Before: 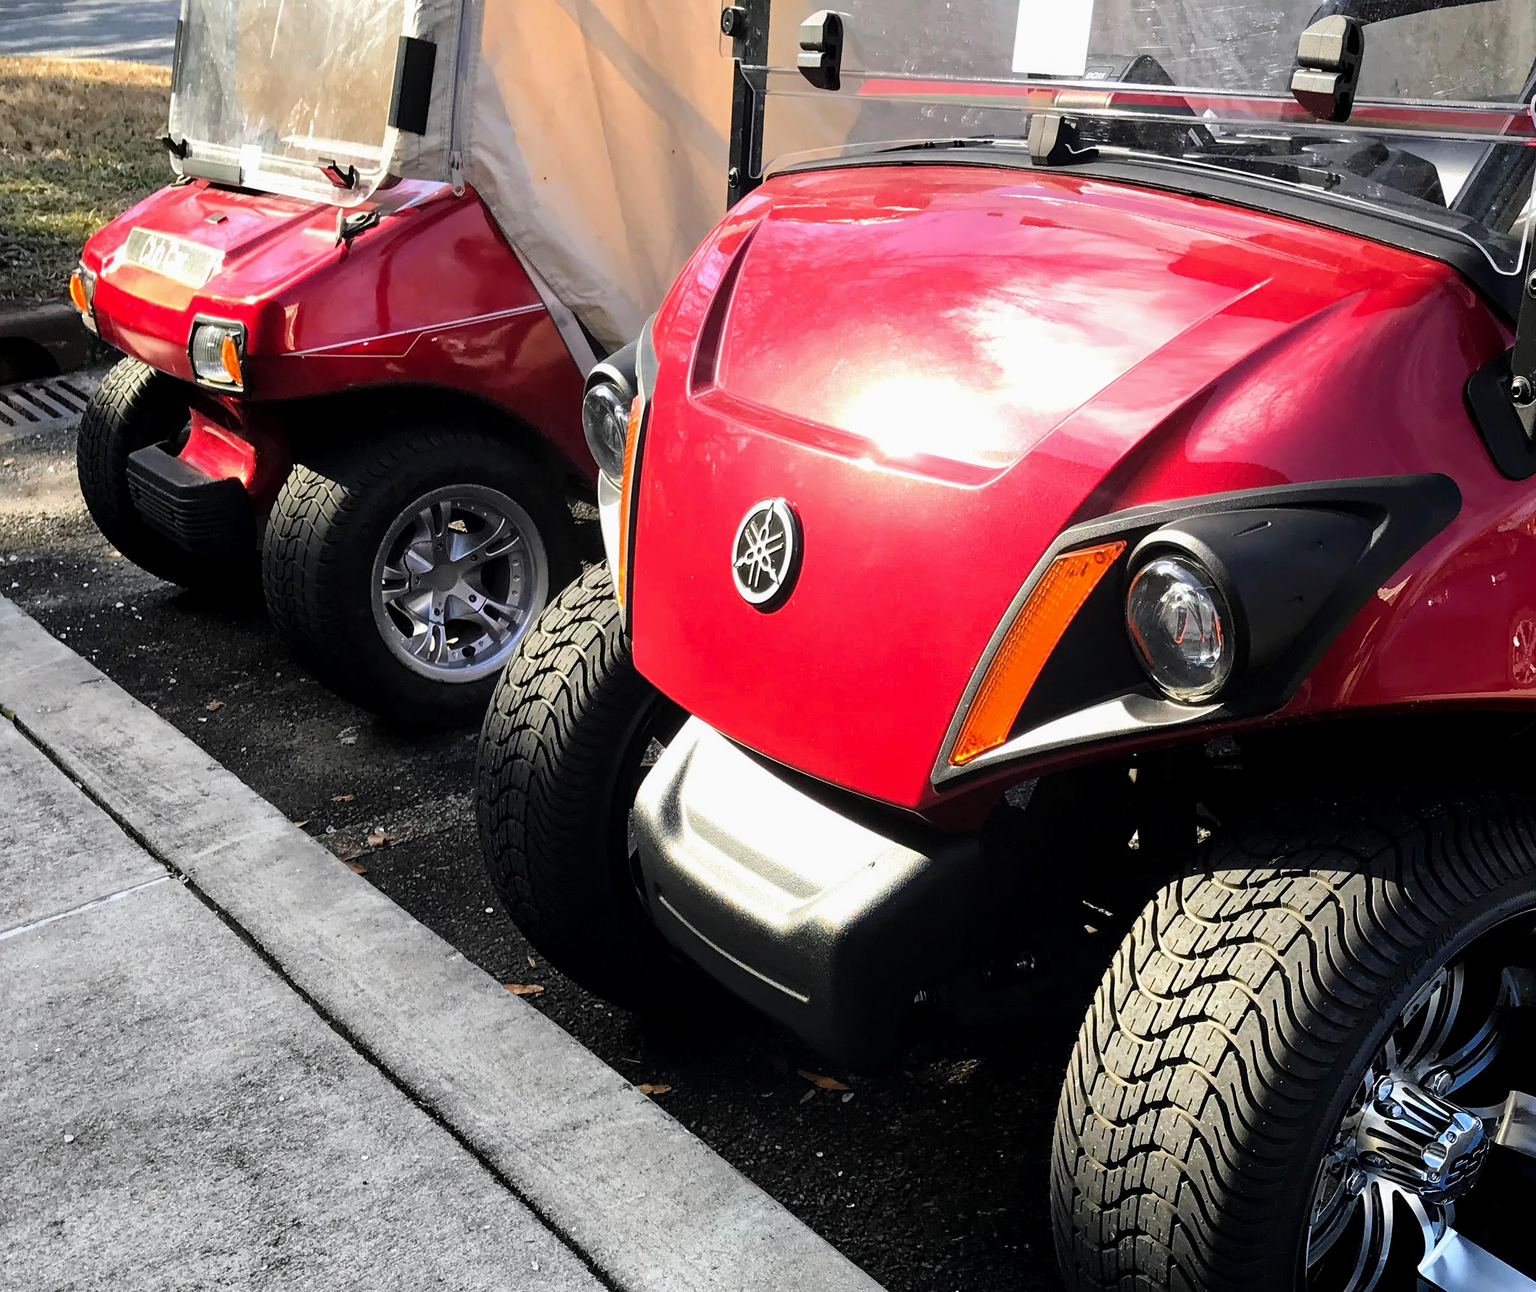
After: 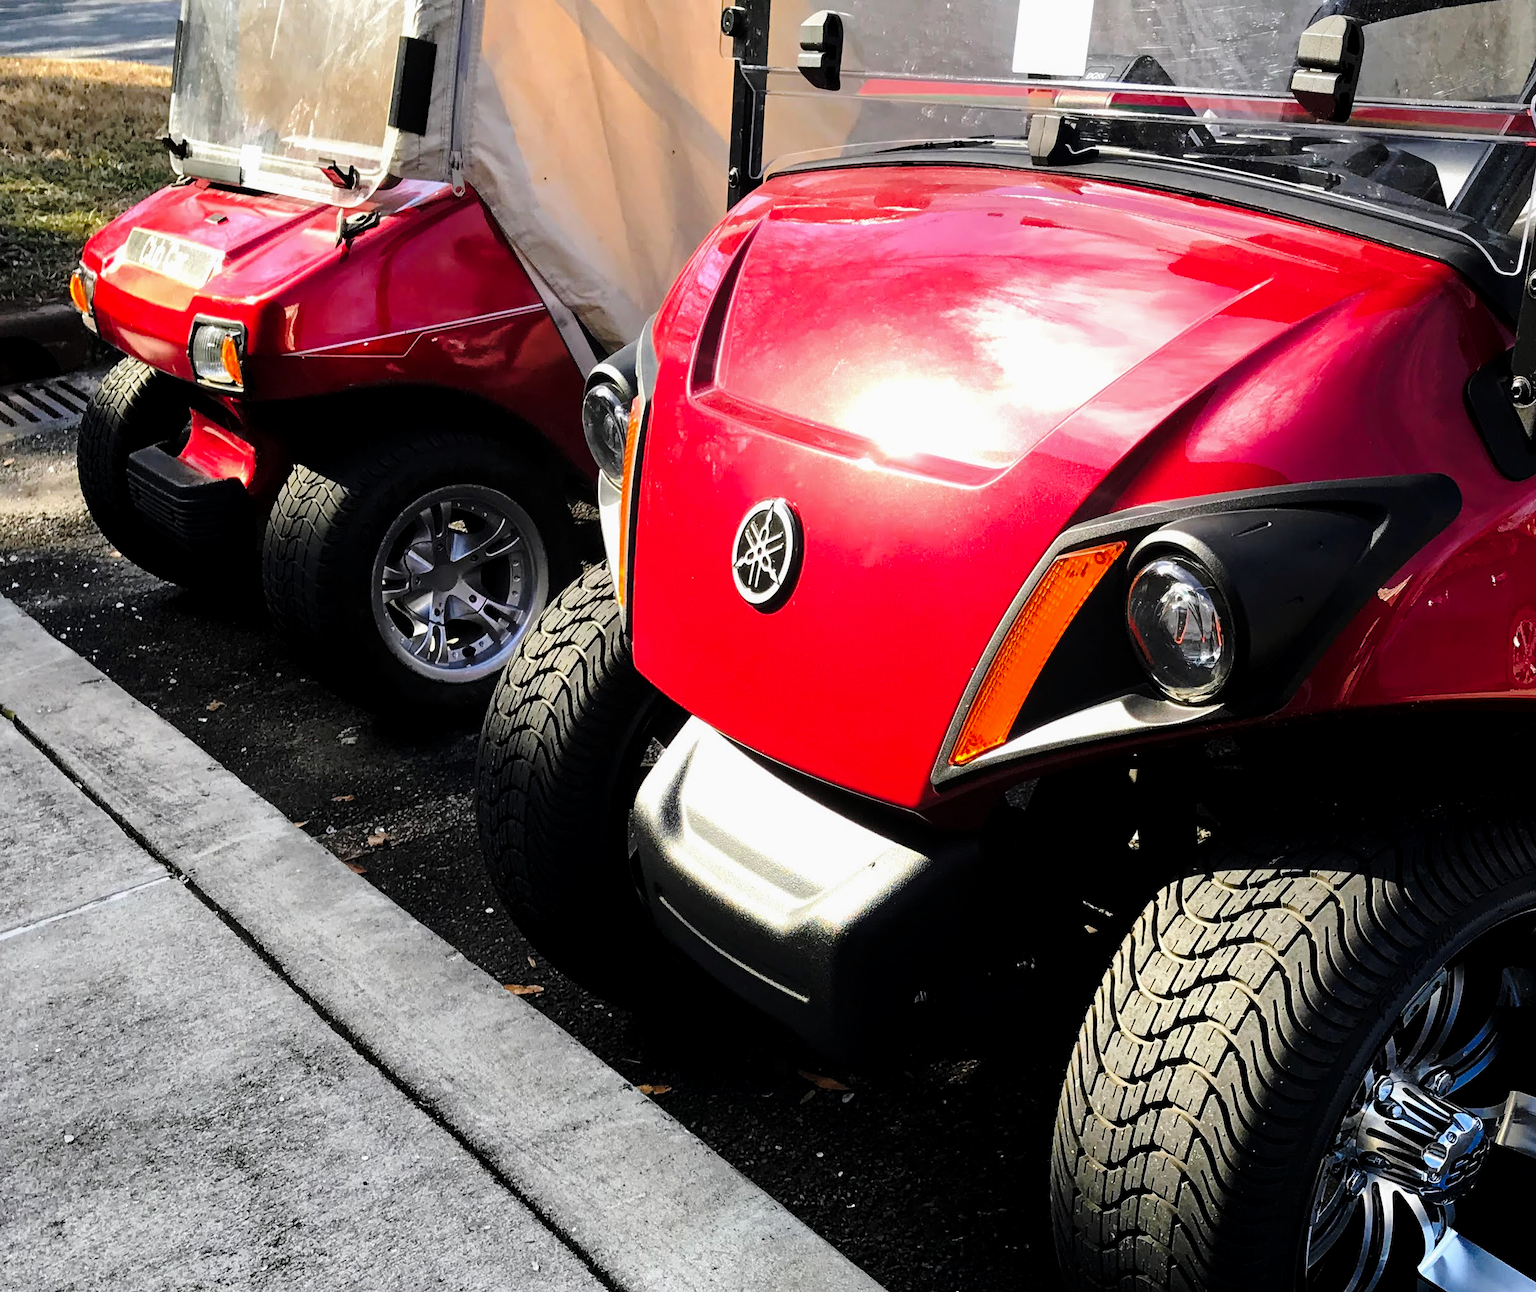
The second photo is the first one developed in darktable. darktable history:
base curve: curves: ch0 [(0, 0) (0.073, 0.04) (0.157, 0.139) (0.492, 0.492) (0.758, 0.758) (1, 1)], preserve colors none
exposure: black level correction 0.001, compensate highlight preservation false
